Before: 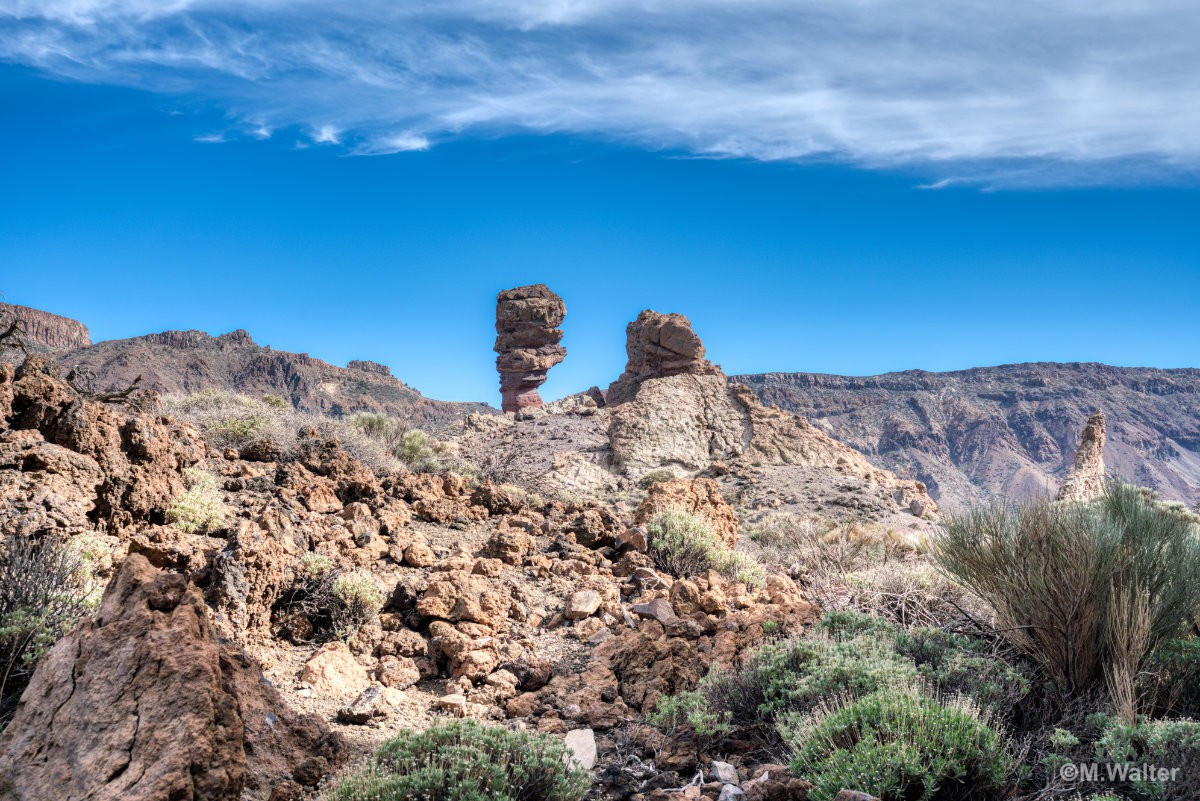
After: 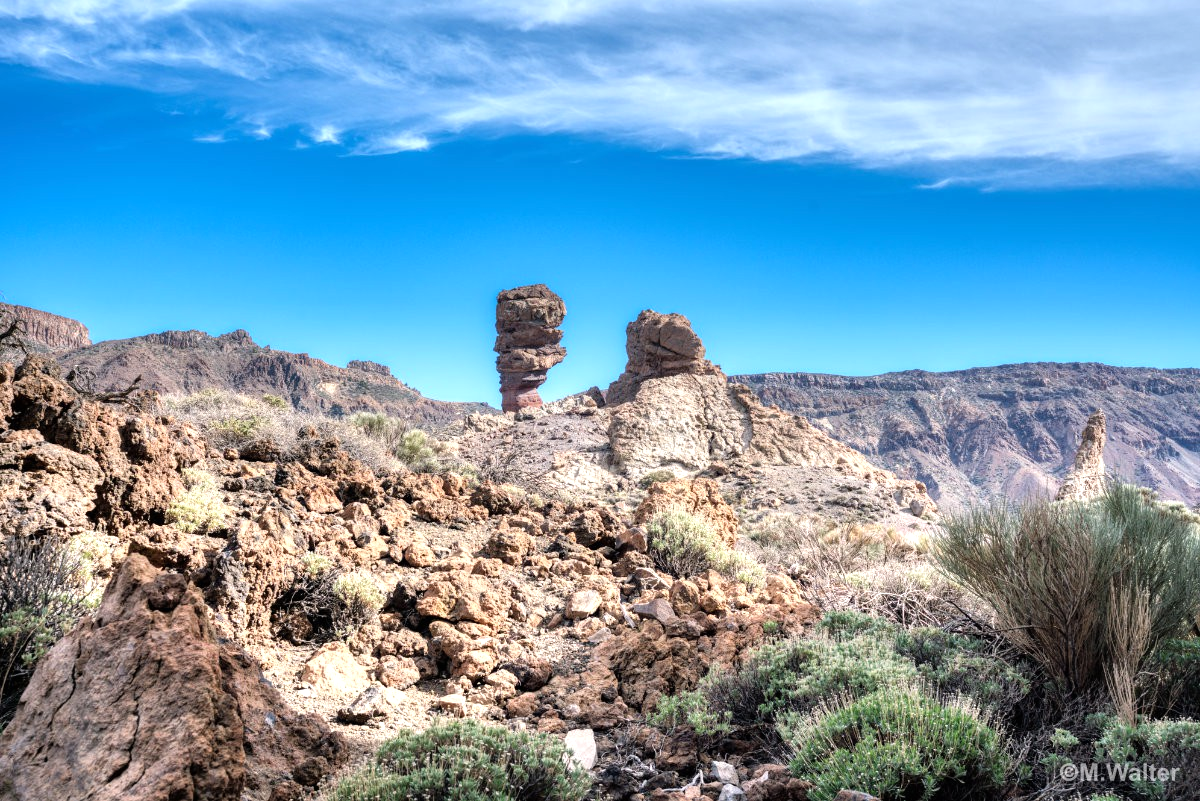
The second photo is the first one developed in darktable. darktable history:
tone equalizer: -8 EV -0.382 EV, -7 EV -0.378 EV, -6 EV -0.319 EV, -5 EV -0.253 EV, -3 EV 0.237 EV, -2 EV 0.342 EV, -1 EV 0.401 EV, +0 EV 0.435 EV
